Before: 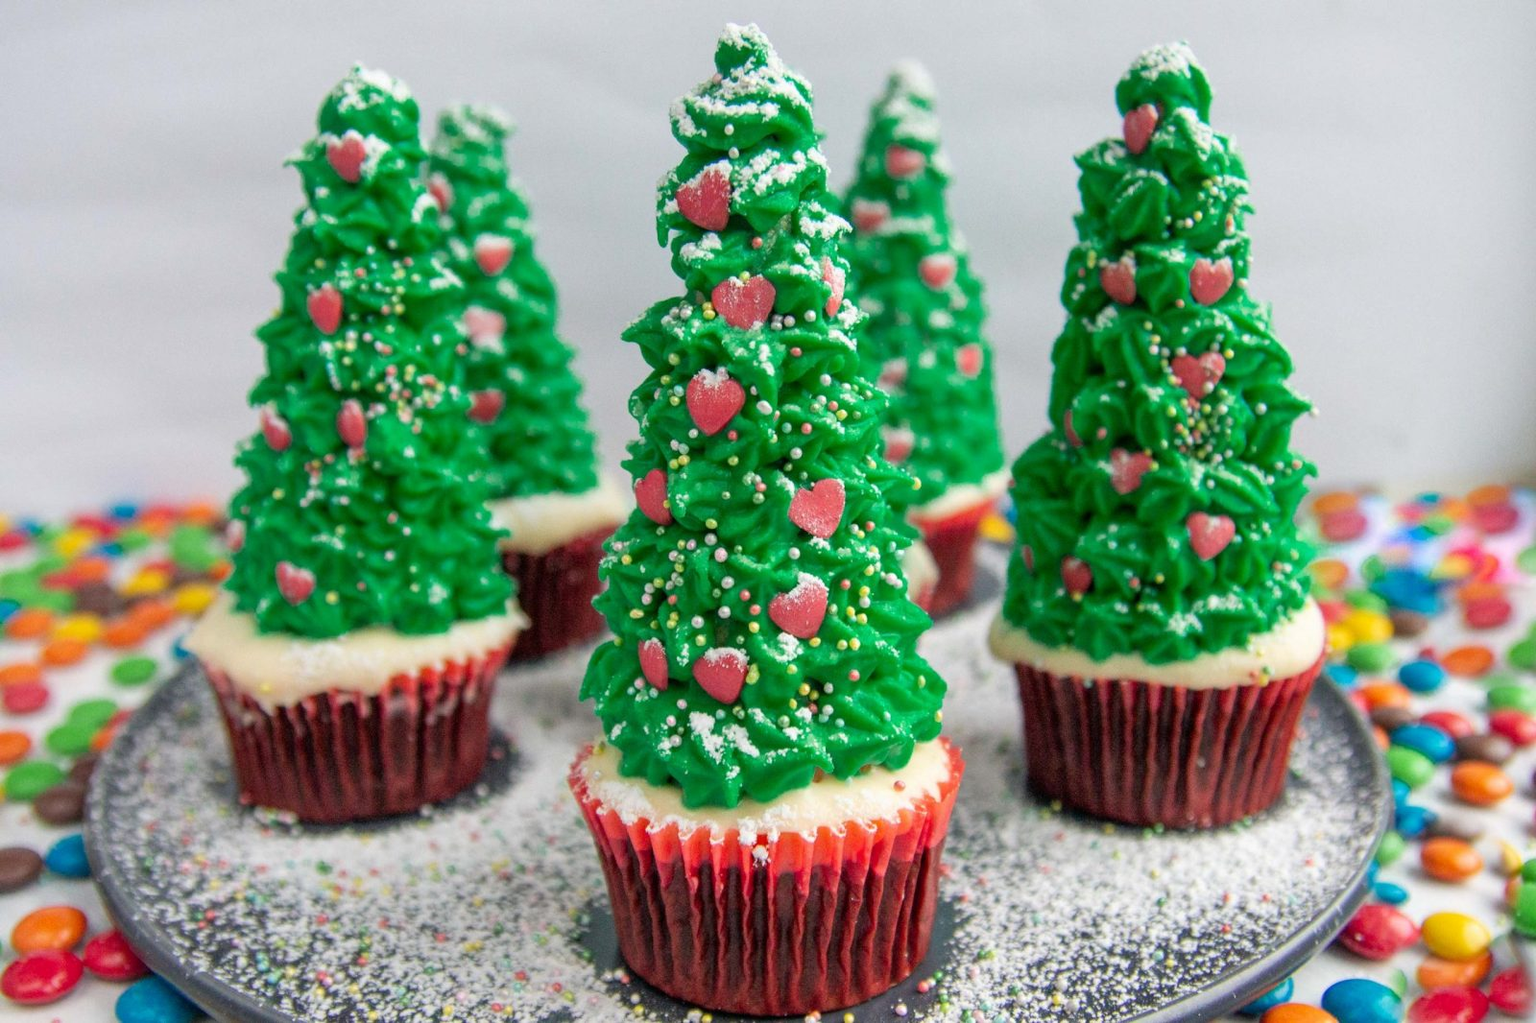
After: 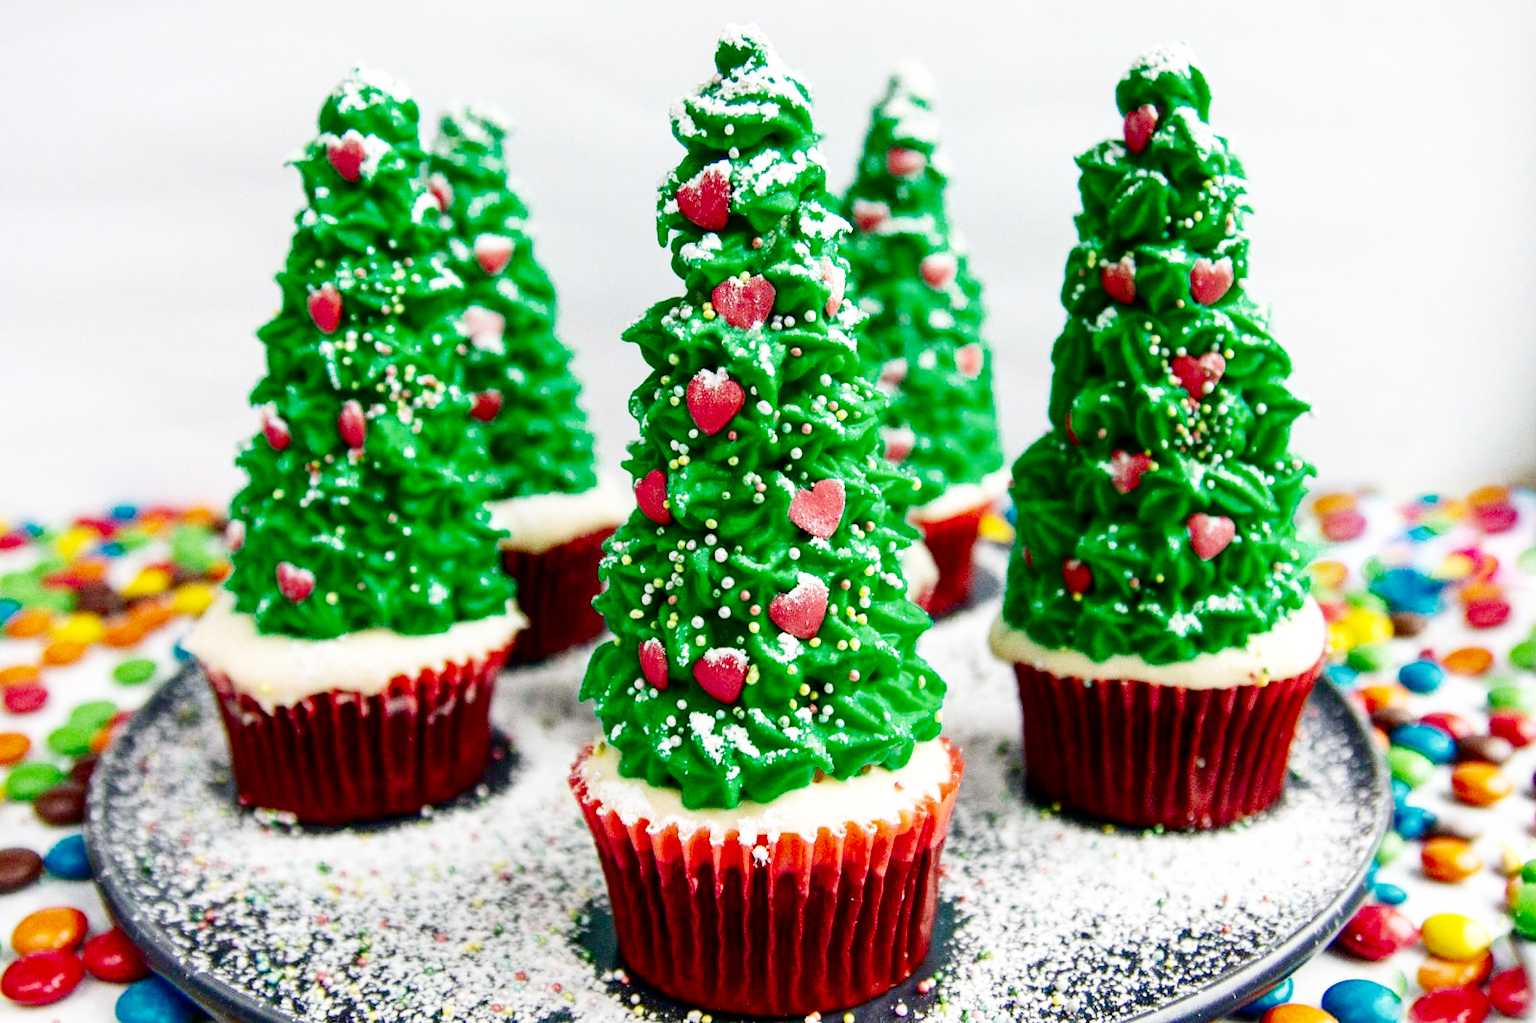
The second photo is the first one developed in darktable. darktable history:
contrast brightness saturation: contrast 0.086, brightness -0.595, saturation 0.167
base curve: curves: ch0 [(0, 0.003) (0.001, 0.002) (0.006, 0.004) (0.02, 0.022) (0.048, 0.086) (0.094, 0.234) (0.162, 0.431) (0.258, 0.629) (0.385, 0.8) (0.548, 0.918) (0.751, 0.988) (1, 1)], preserve colors none
